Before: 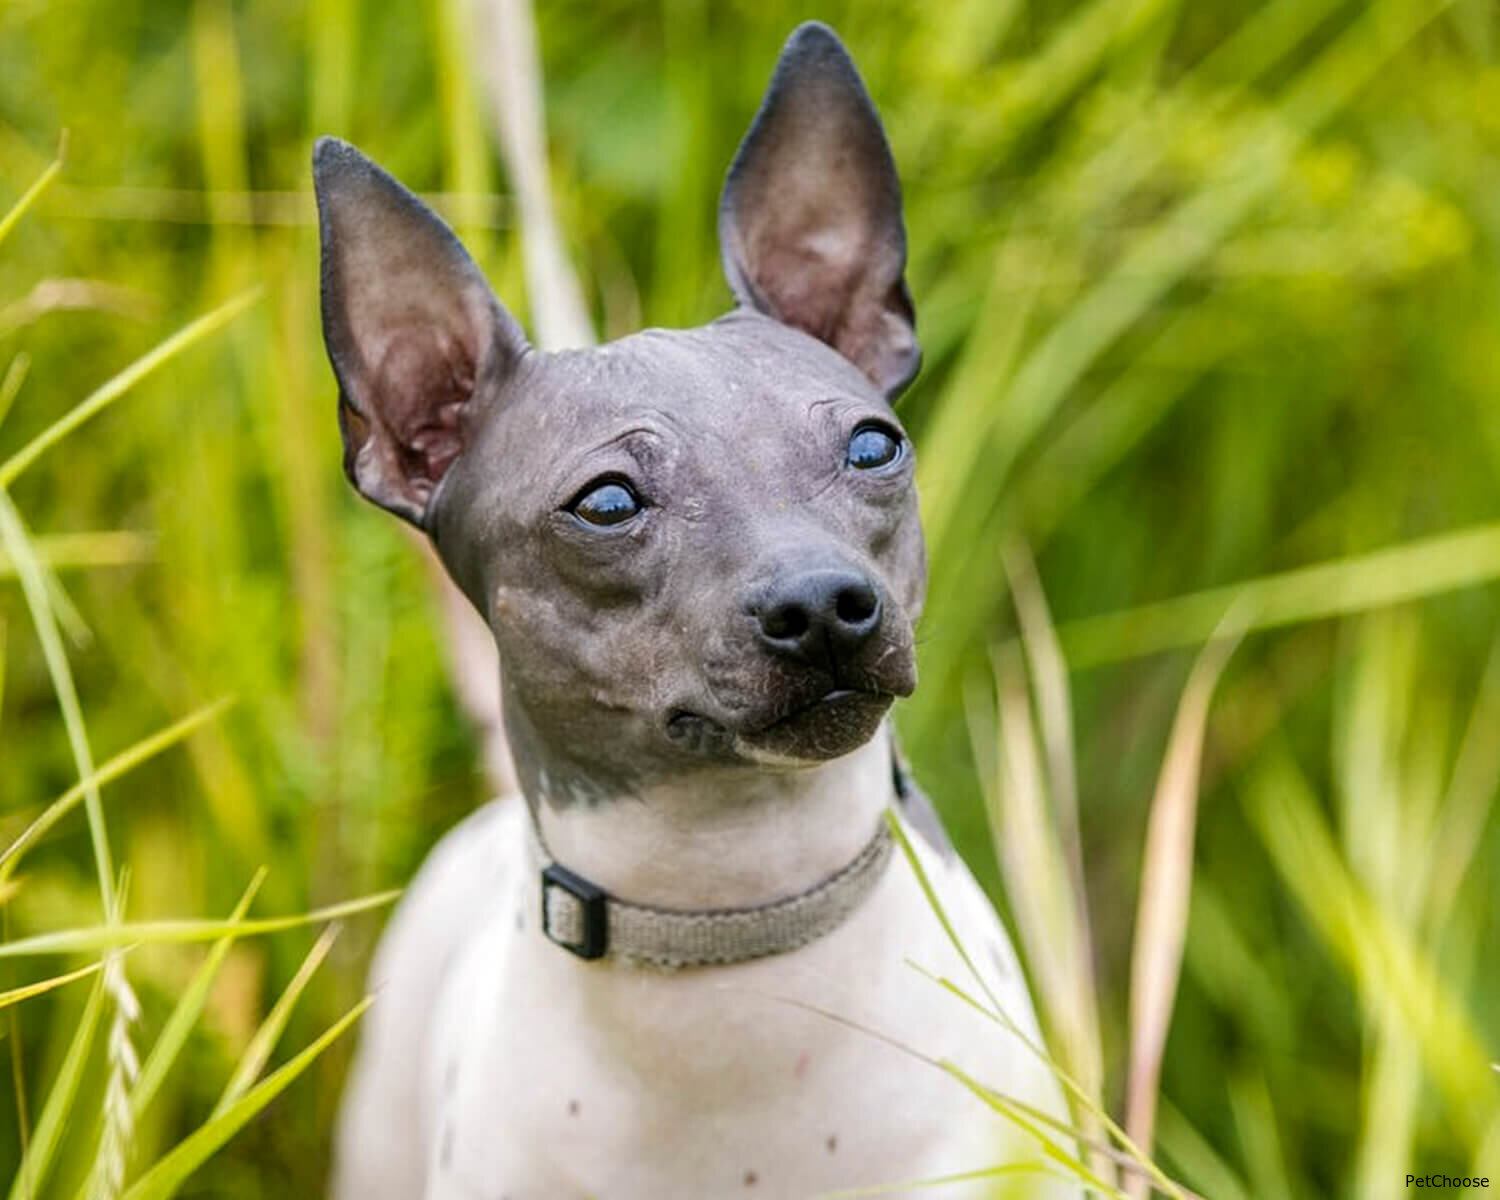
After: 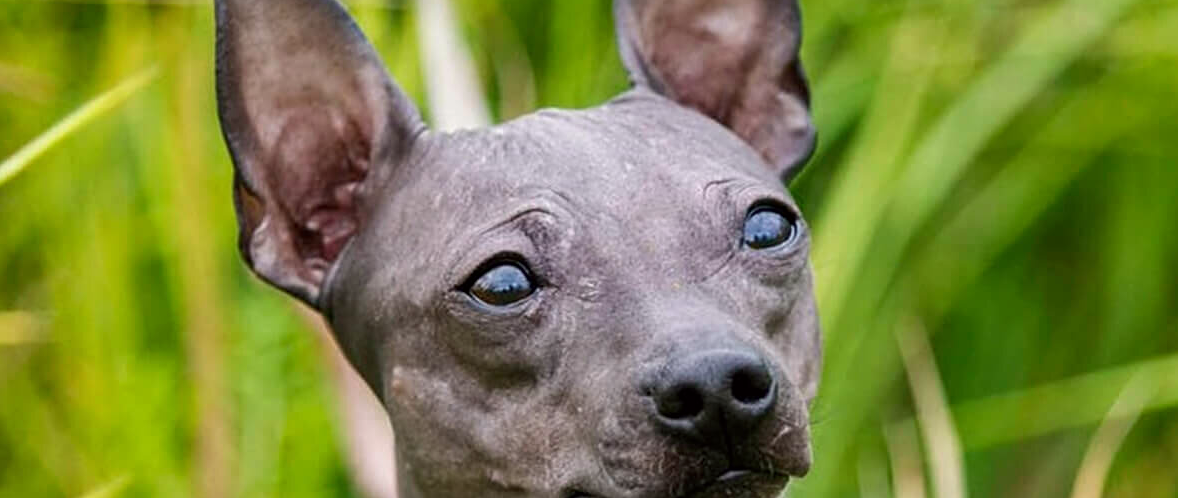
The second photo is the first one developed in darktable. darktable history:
tone curve: curves: ch0 [(0, 0) (0.253, 0.237) (1, 1)]; ch1 [(0, 0) (0.411, 0.385) (0.502, 0.506) (0.557, 0.565) (0.66, 0.683) (1, 1)]; ch2 [(0, 0) (0.394, 0.413) (0.5, 0.5) (1, 1)], color space Lab, independent channels, preserve colors none
crop: left 7.036%, top 18.398%, right 14.379%, bottom 40.043%
sharpen: amount 0.2
